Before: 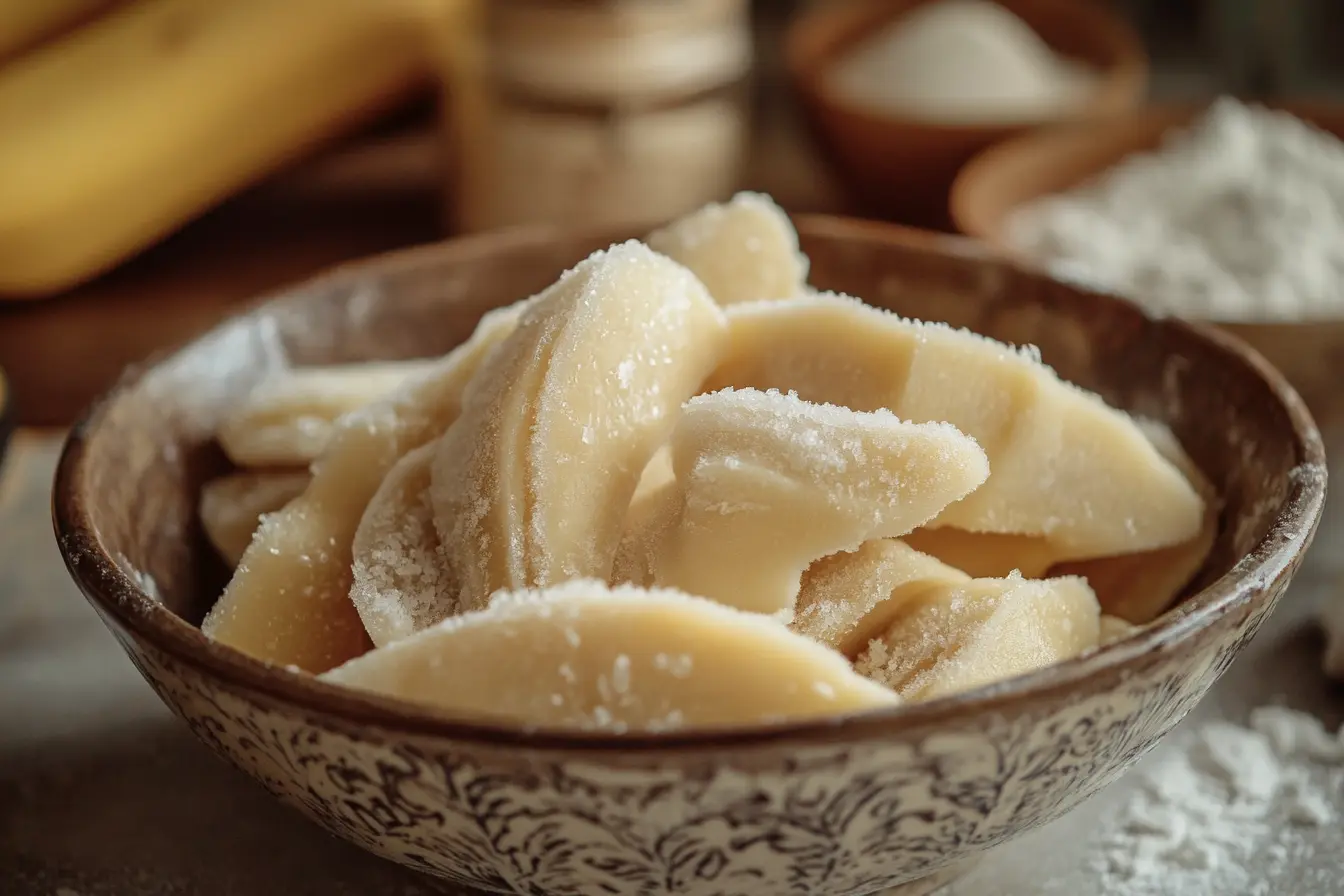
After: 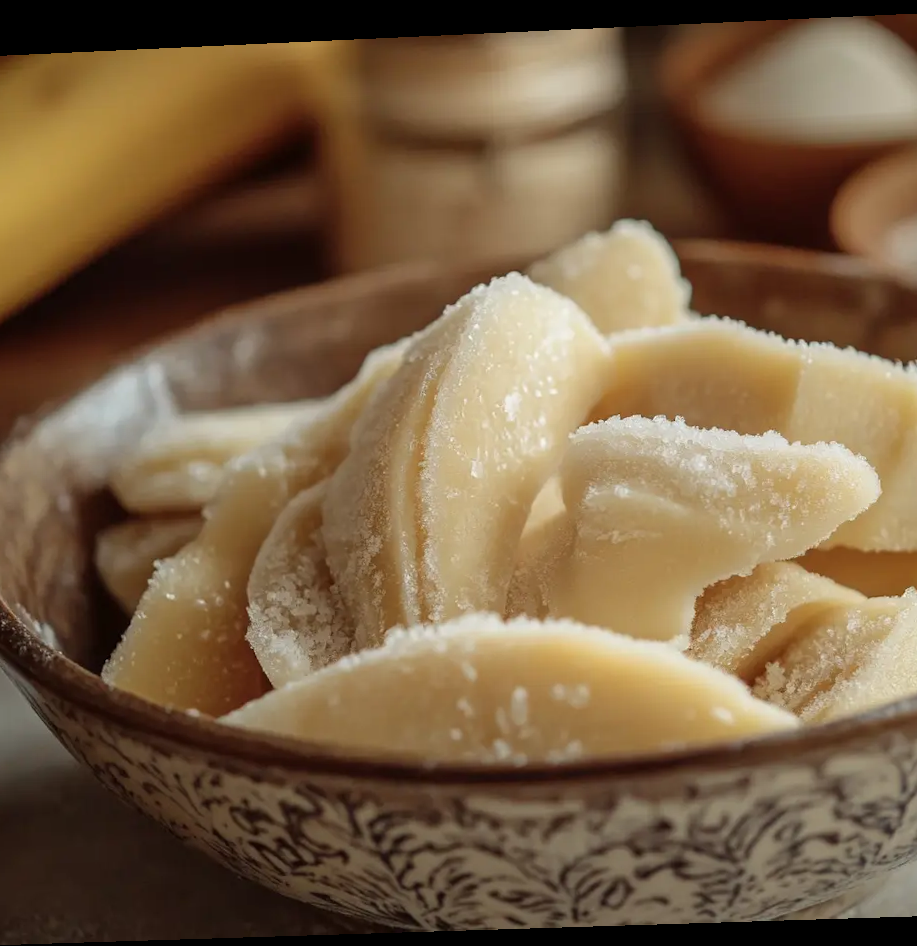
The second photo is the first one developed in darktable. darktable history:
crop and rotate: left 8.786%, right 24.548%
rotate and perspective: rotation -2.22°, lens shift (horizontal) -0.022, automatic cropping off
